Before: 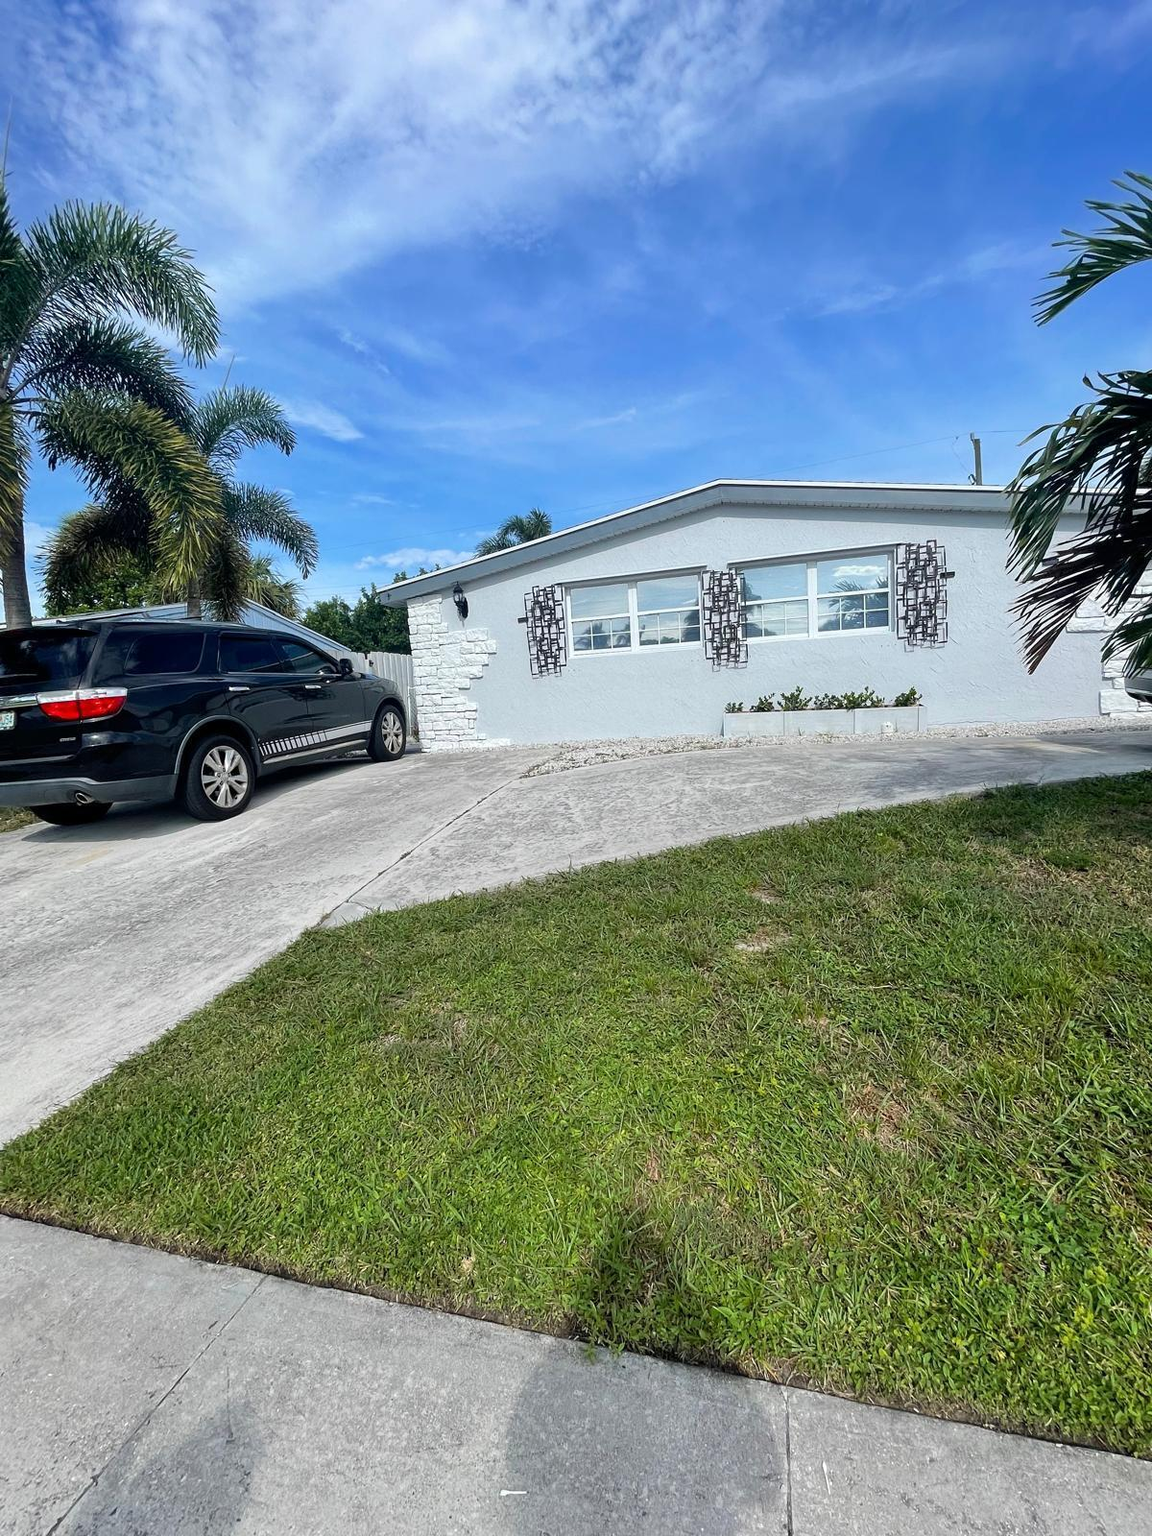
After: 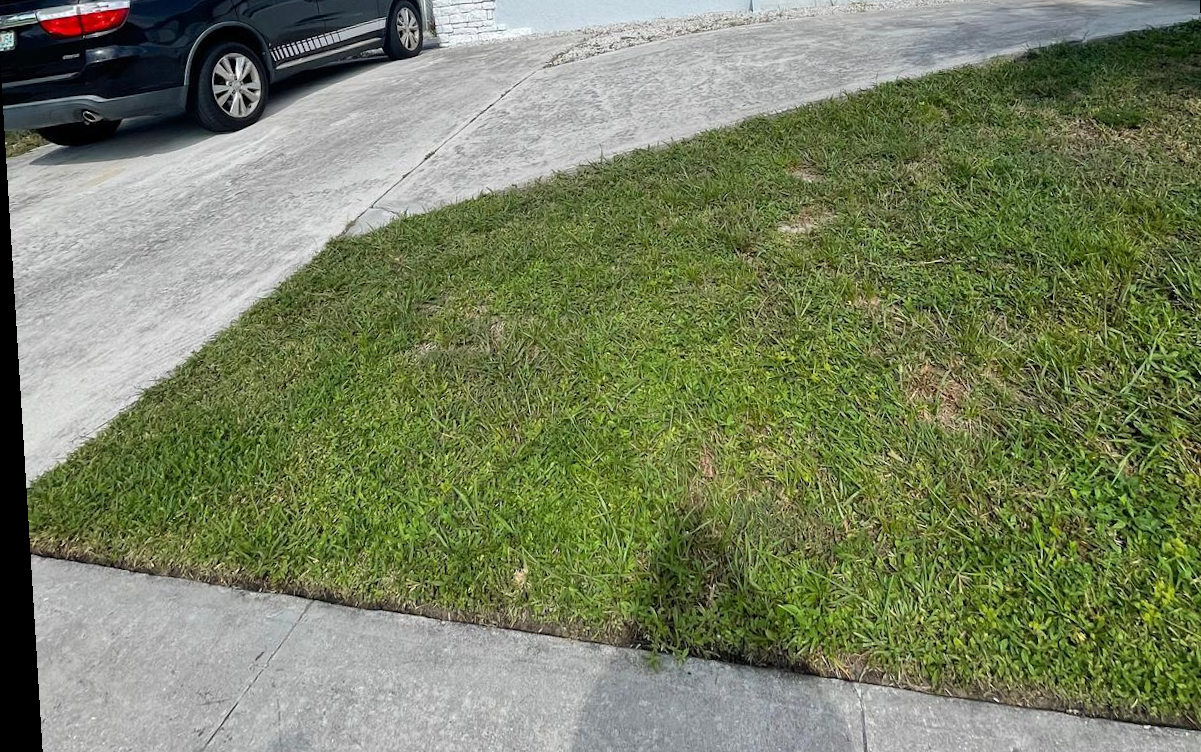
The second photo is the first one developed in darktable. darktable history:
rotate and perspective: rotation -3.52°, crop left 0.036, crop right 0.964, crop top 0.081, crop bottom 0.919
crop and rotate: top 46.237%
